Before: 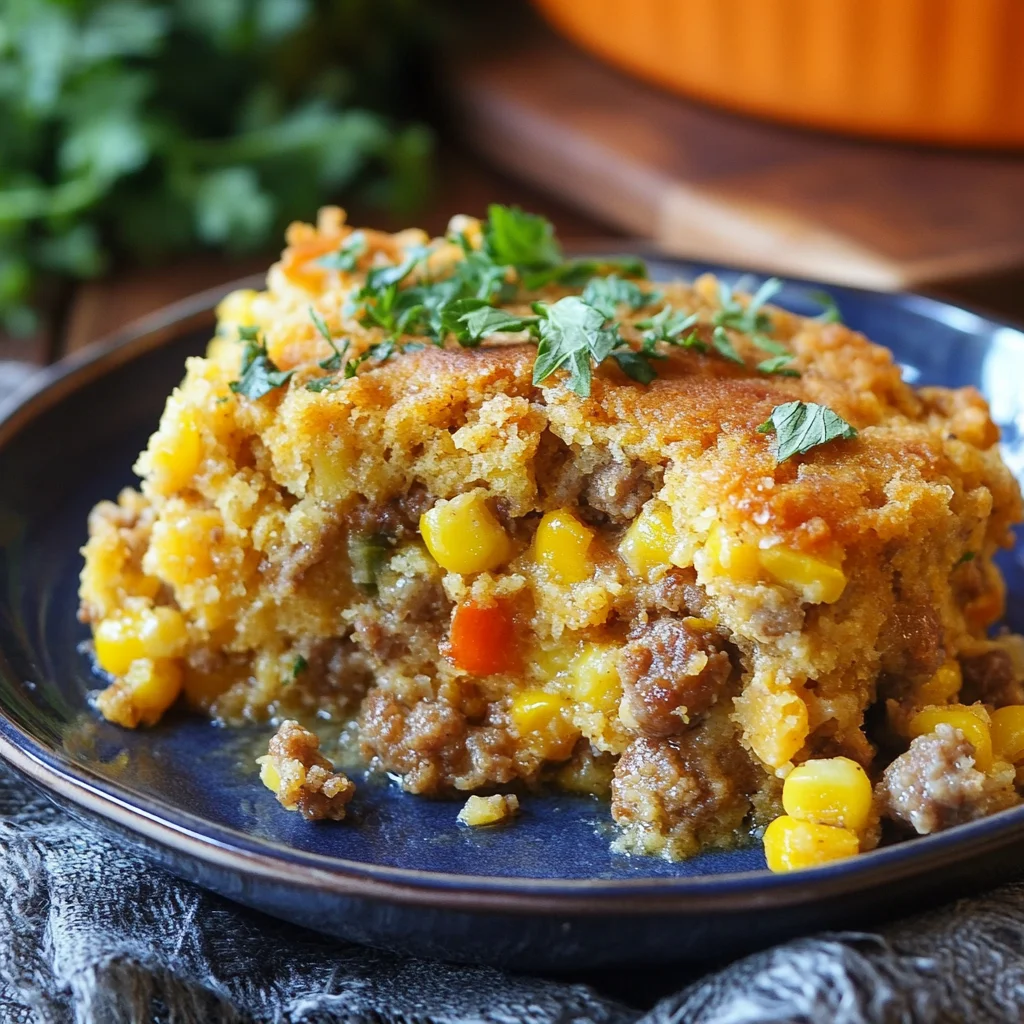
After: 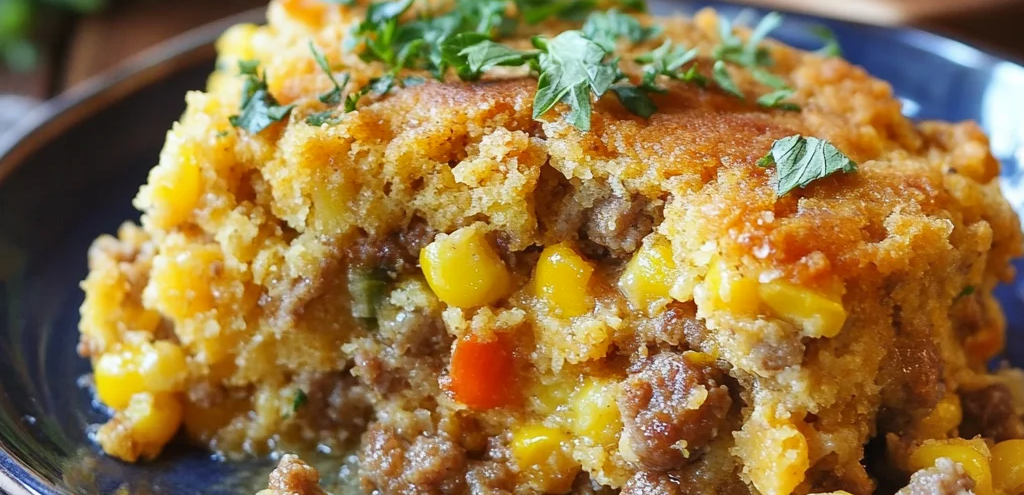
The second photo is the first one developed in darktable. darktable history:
shadows and highlights: shadows color adjustment 97.66%, soften with gaussian
crop and rotate: top 26.056%, bottom 25.543%
